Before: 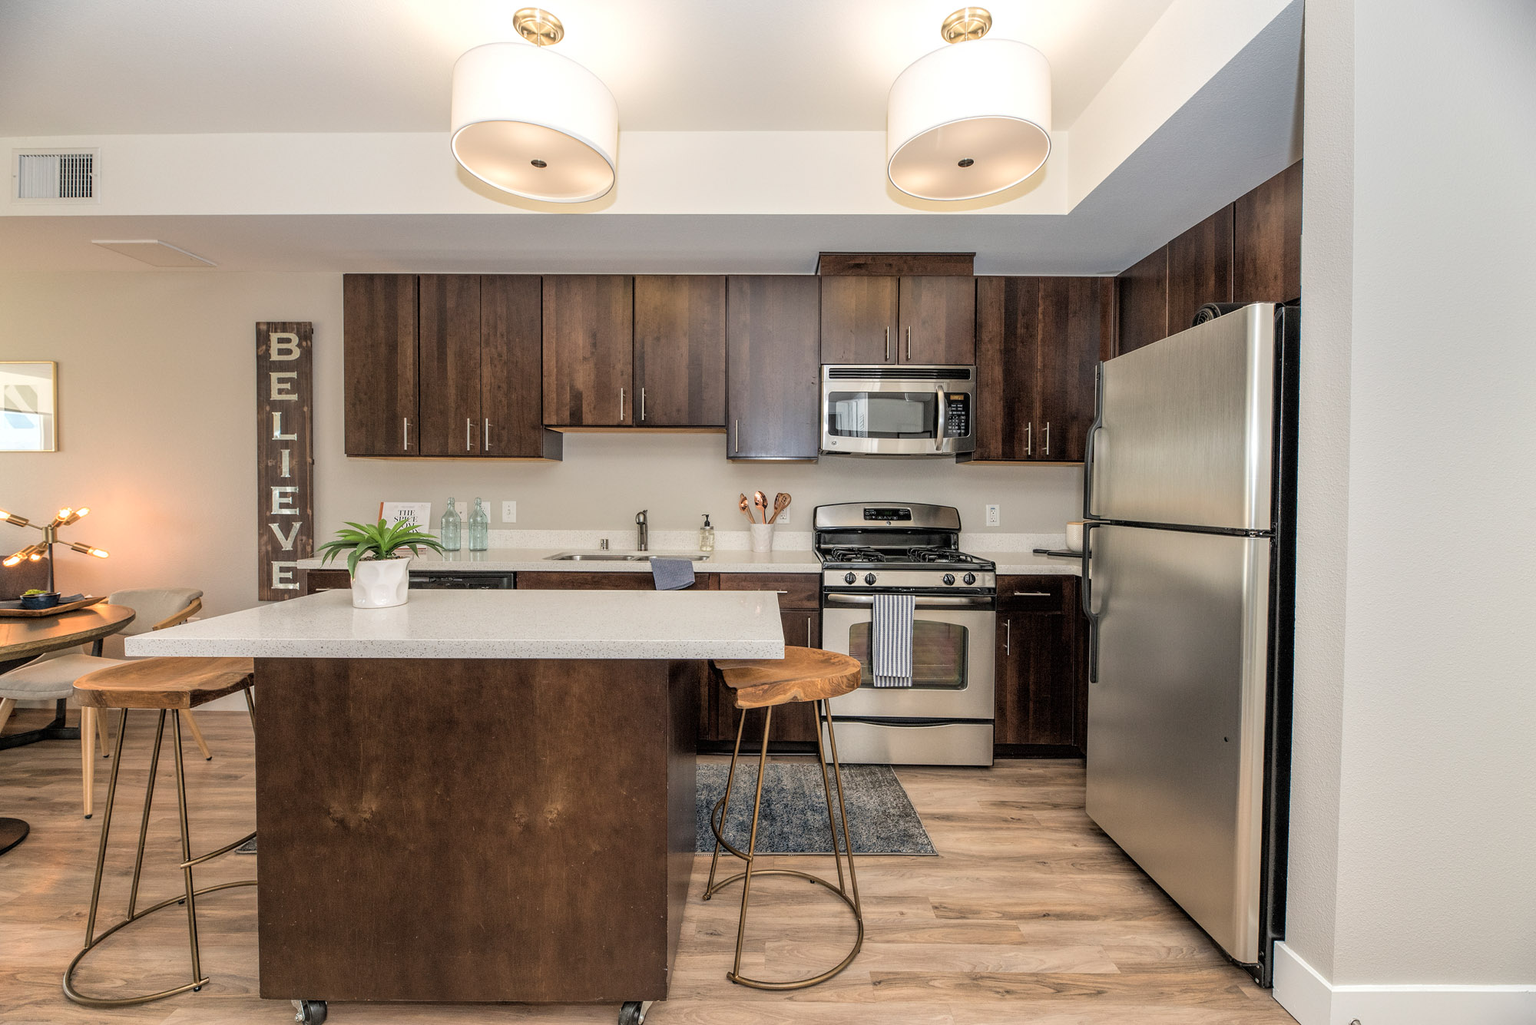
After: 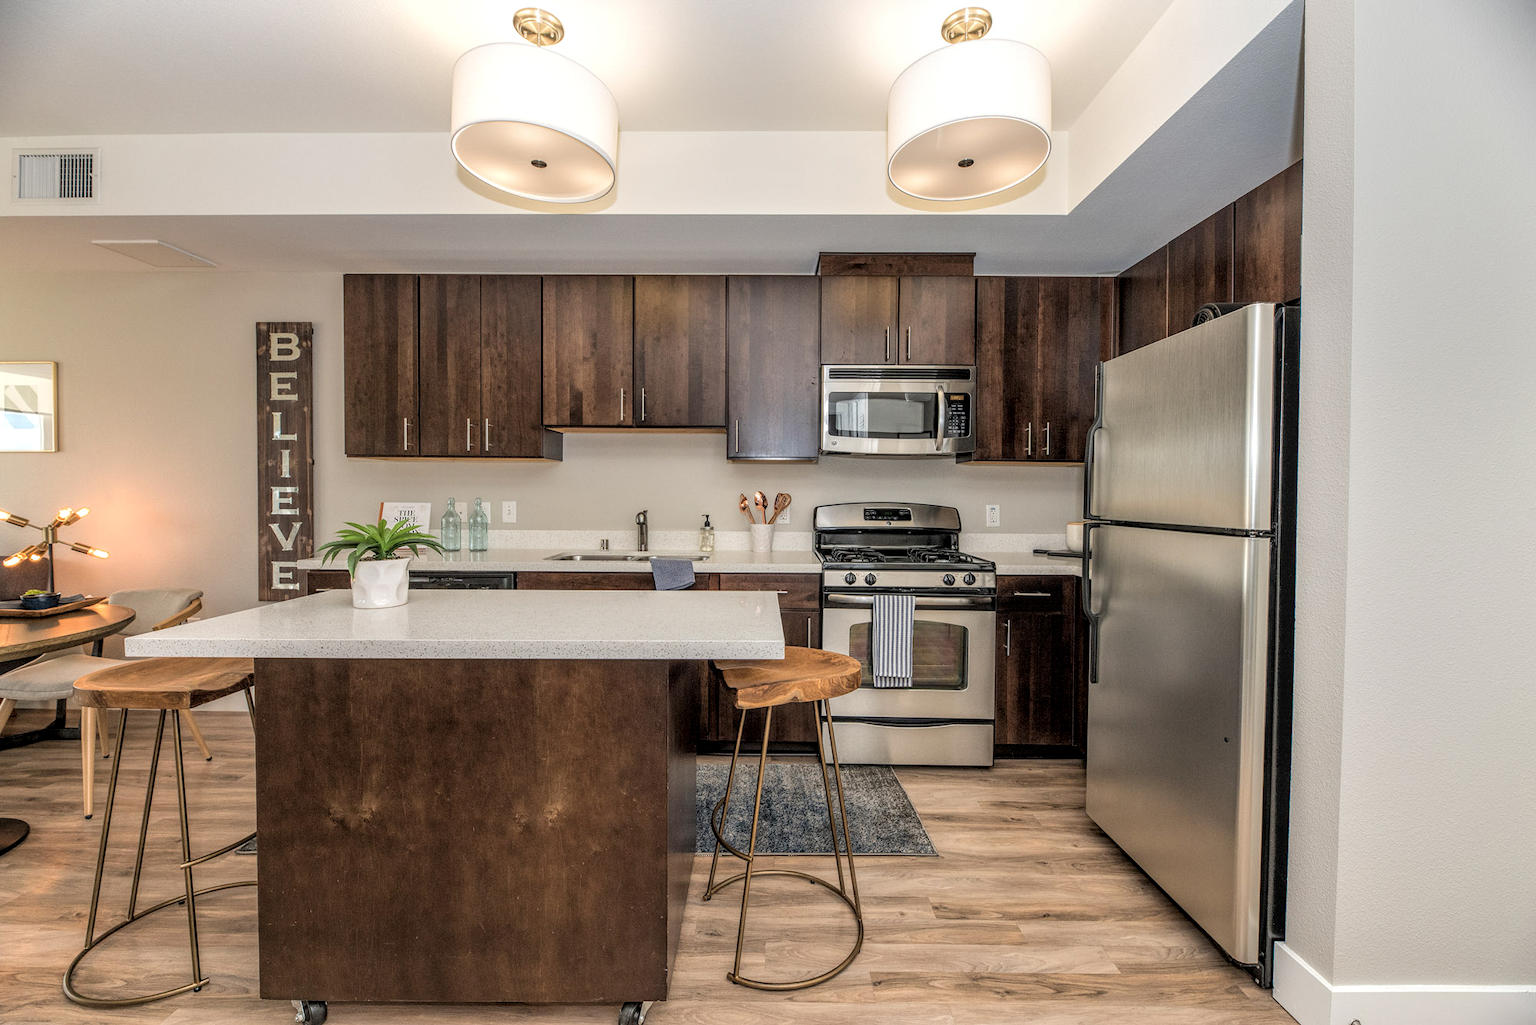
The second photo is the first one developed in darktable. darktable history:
exposure: exposure -0.043 EV, compensate highlight preservation false
local contrast: on, module defaults
